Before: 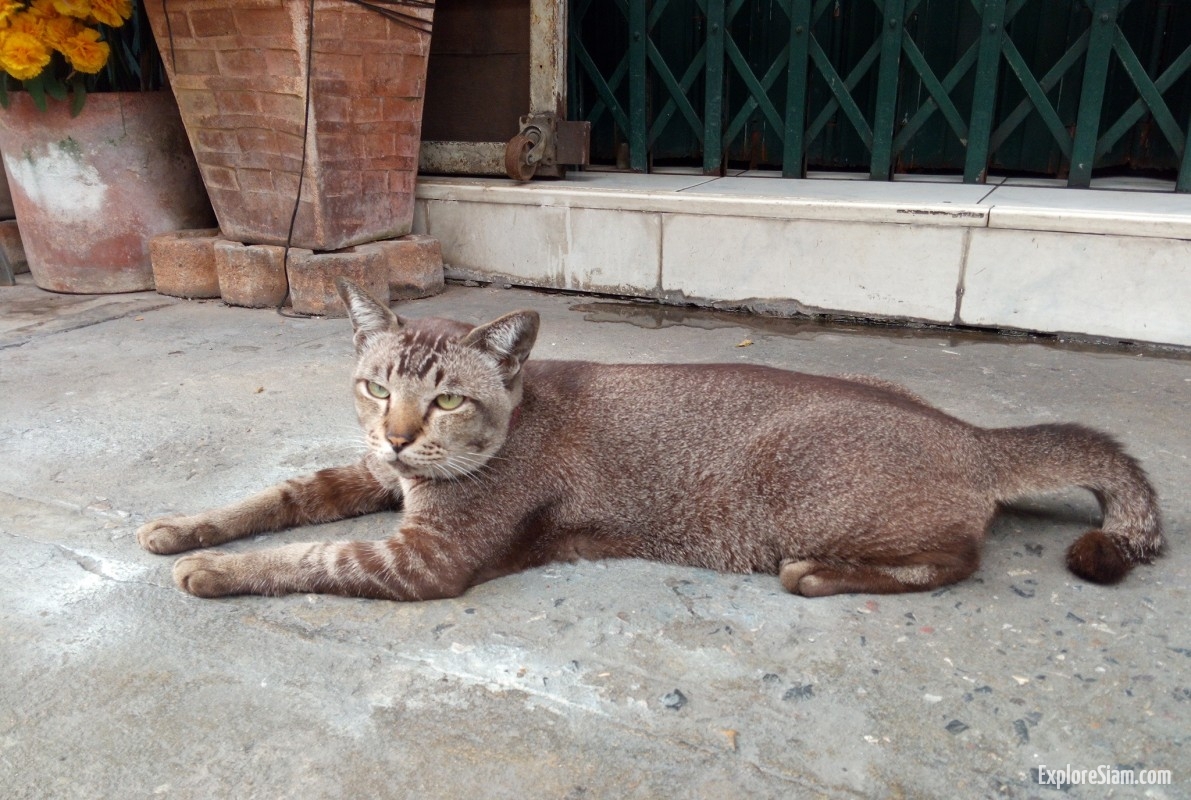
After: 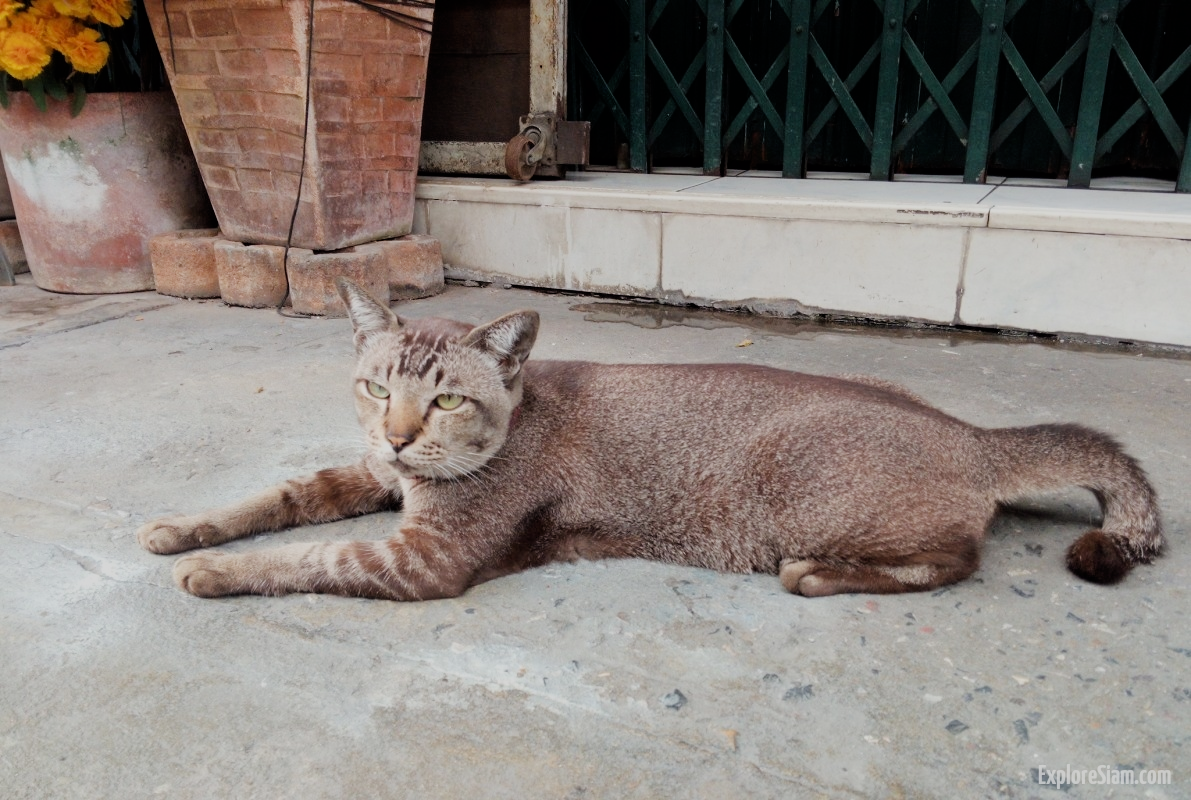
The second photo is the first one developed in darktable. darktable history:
exposure: exposure 0.245 EV, compensate exposure bias true, compensate highlight preservation false
filmic rgb: black relative exposure -7.1 EV, white relative exposure 5.34 EV, threshold 3 EV, hardness 3.02, enable highlight reconstruction true
